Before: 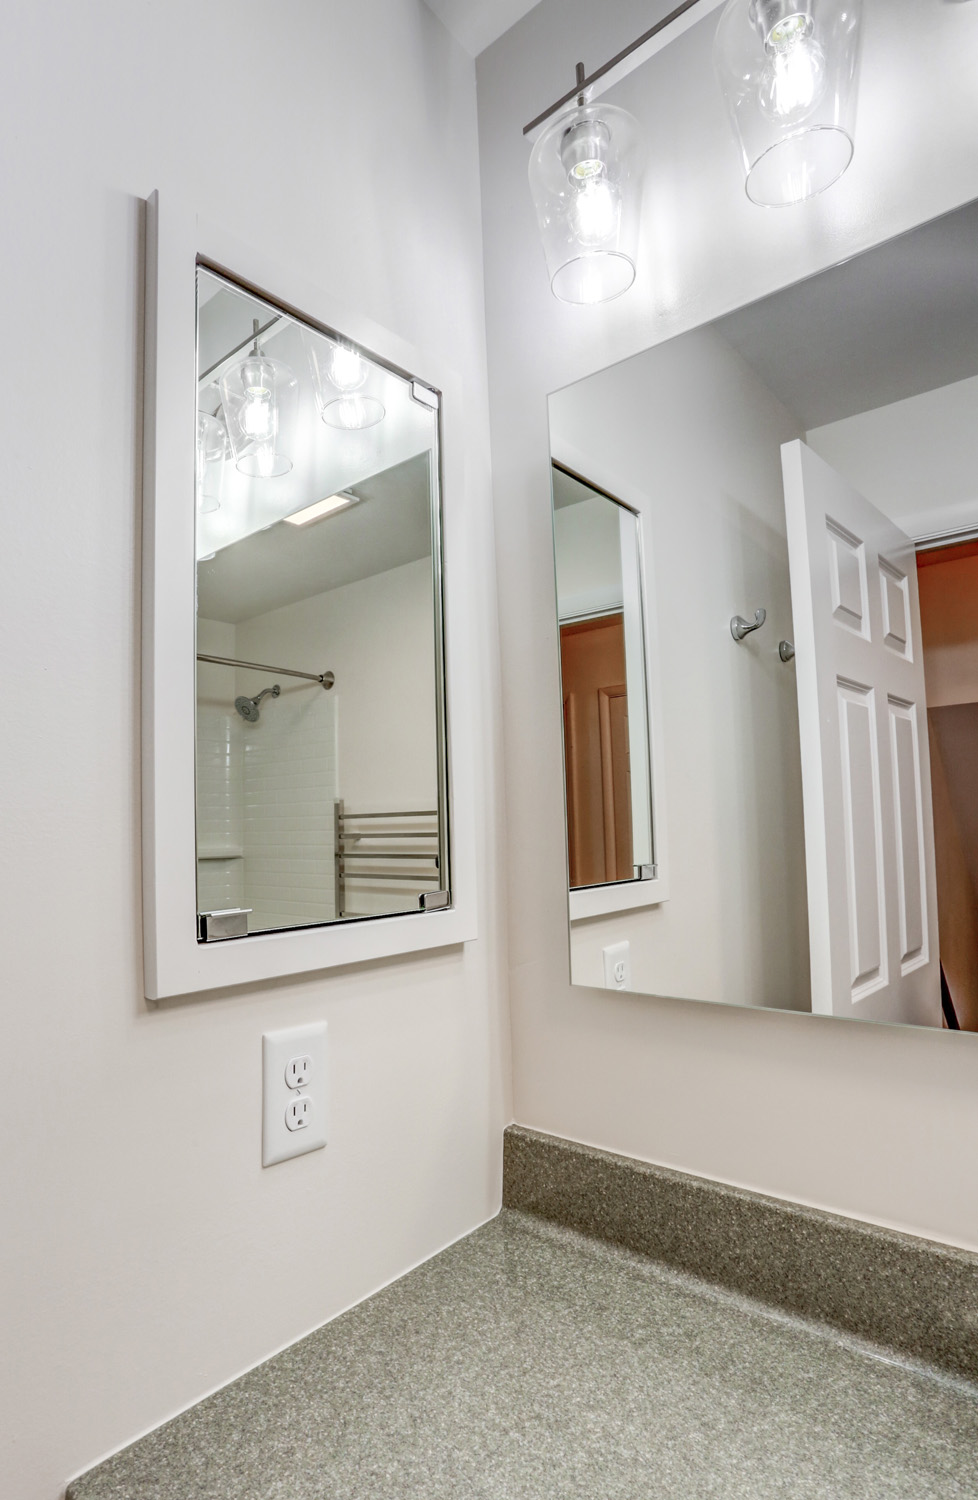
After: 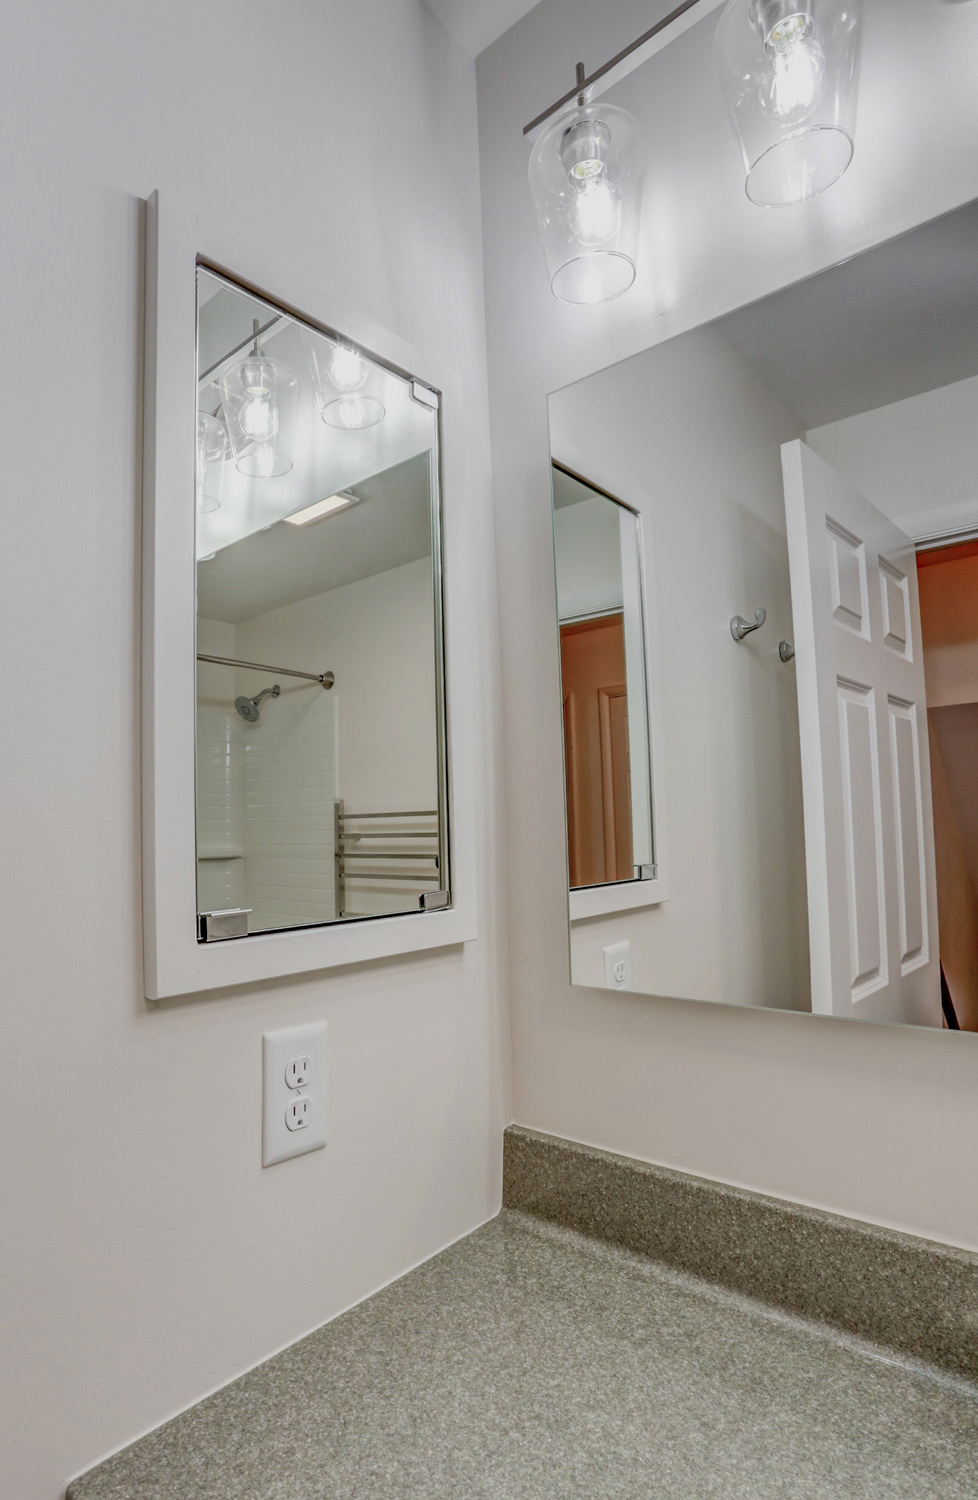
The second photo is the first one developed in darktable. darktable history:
tone equalizer: -8 EV 0.25 EV, -7 EV 0.417 EV, -6 EV 0.417 EV, -5 EV 0.25 EV, -3 EV -0.25 EV, -2 EV -0.417 EV, -1 EV -0.417 EV, +0 EV -0.25 EV, edges refinement/feathering 500, mask exposure compensation -1.57 EV, preserve details guided filter
